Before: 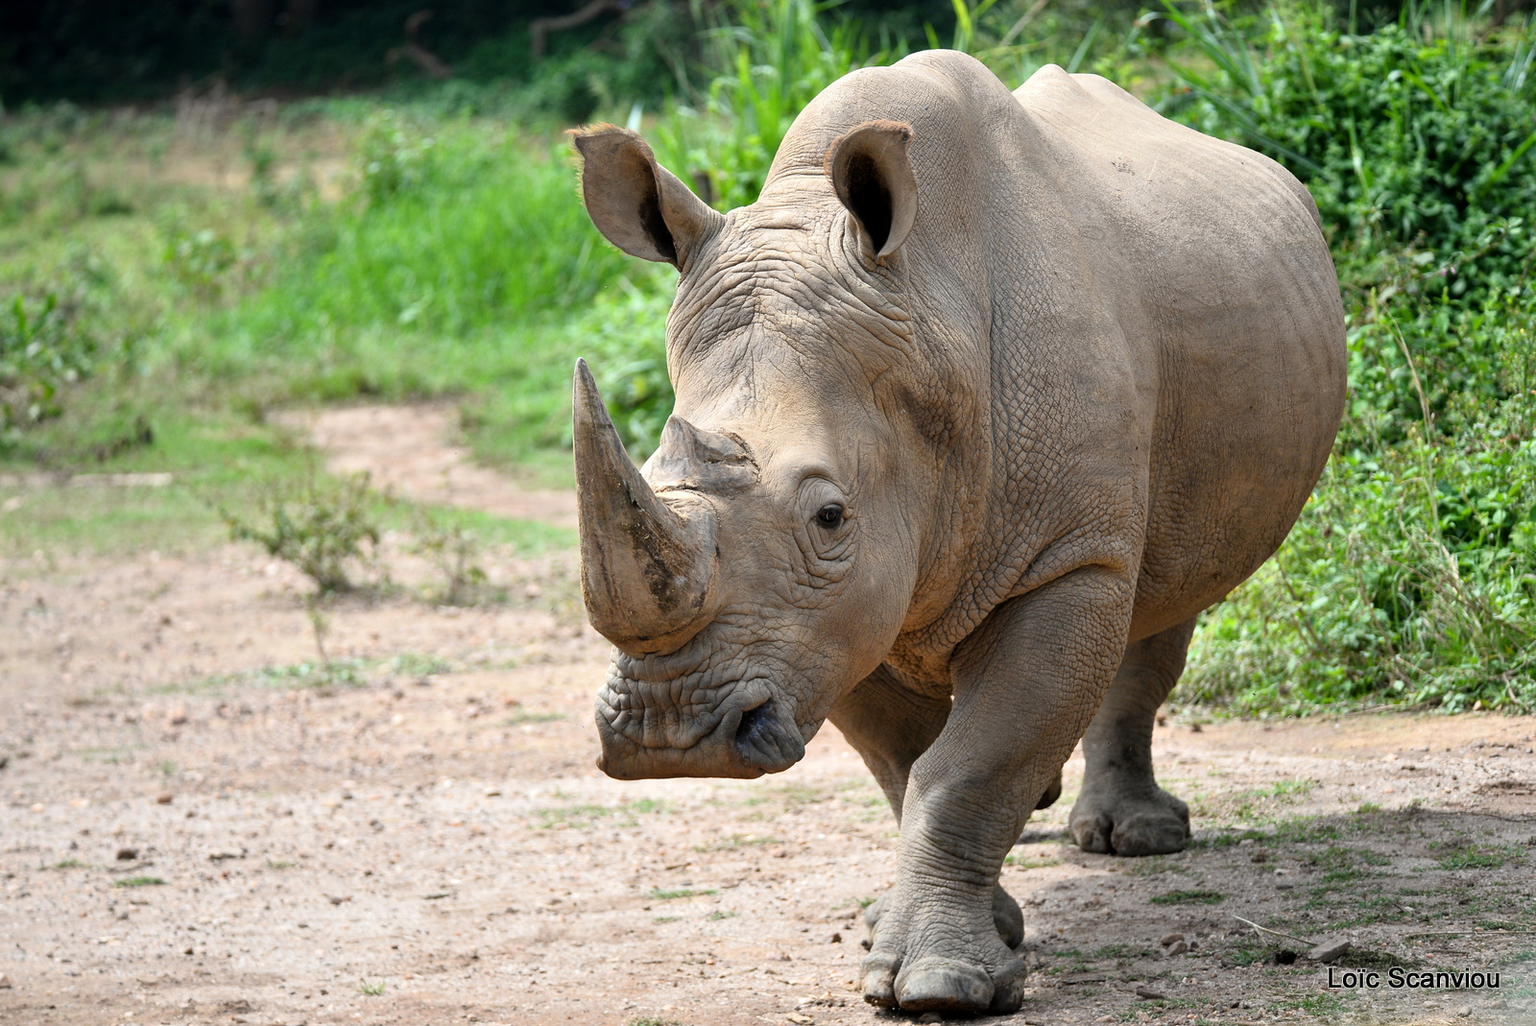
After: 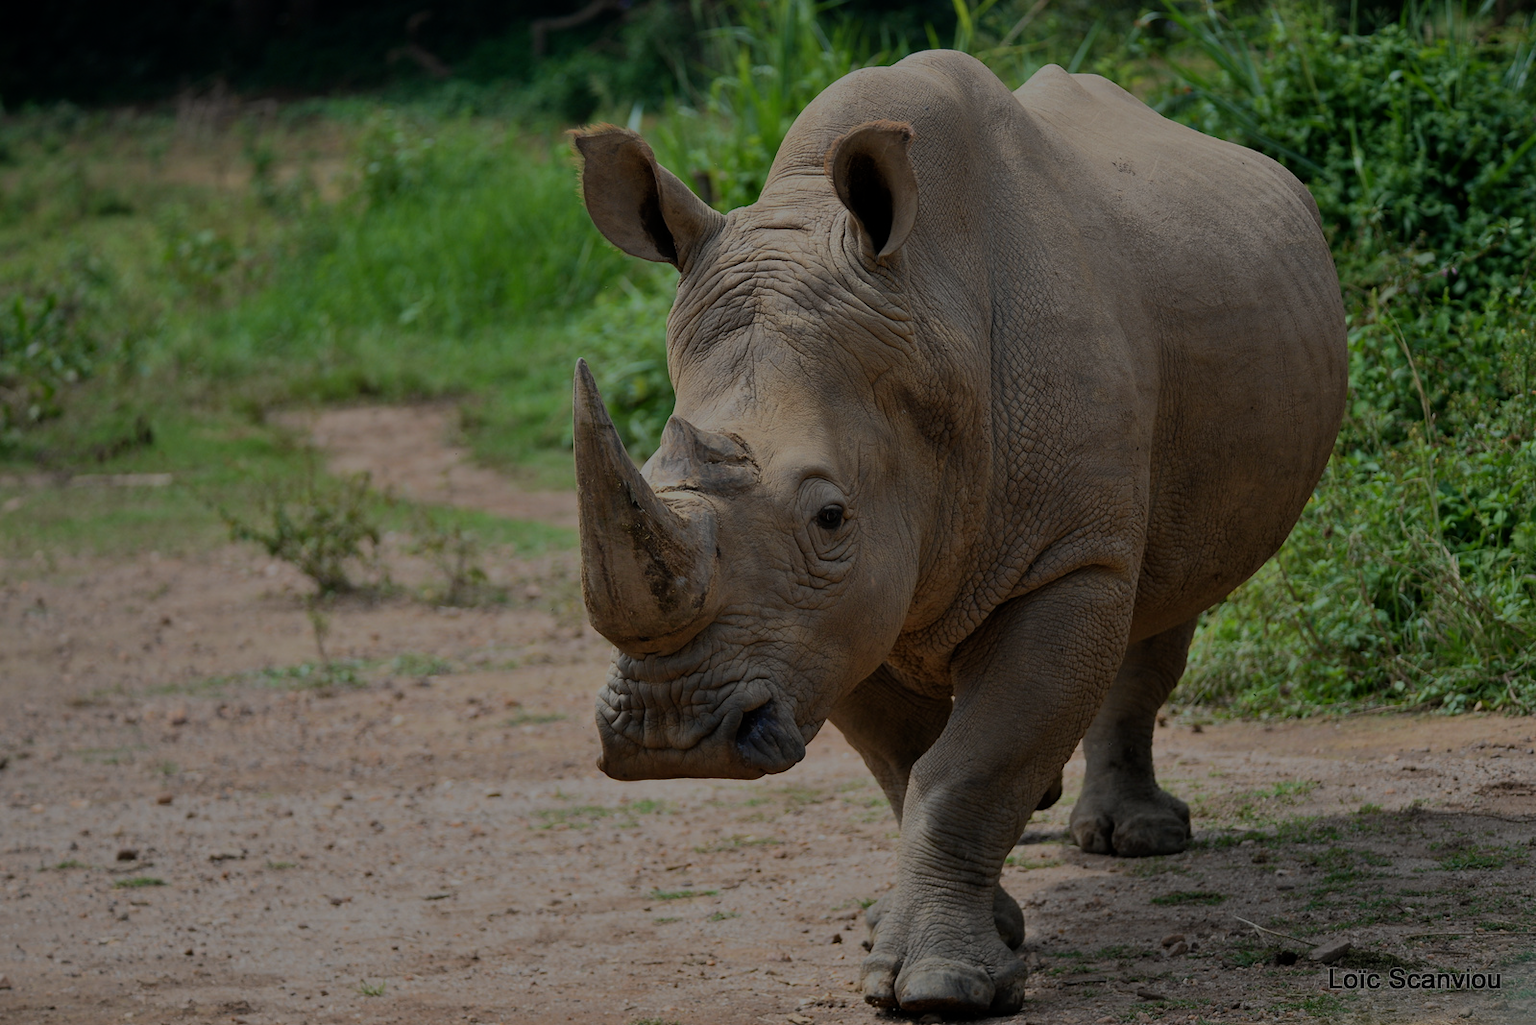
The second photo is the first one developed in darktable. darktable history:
exposure: black level correction 0, exposure 0.5 EV, compensate exposure bias true, compensate highlight preservation false
velvia: on, module defaults
